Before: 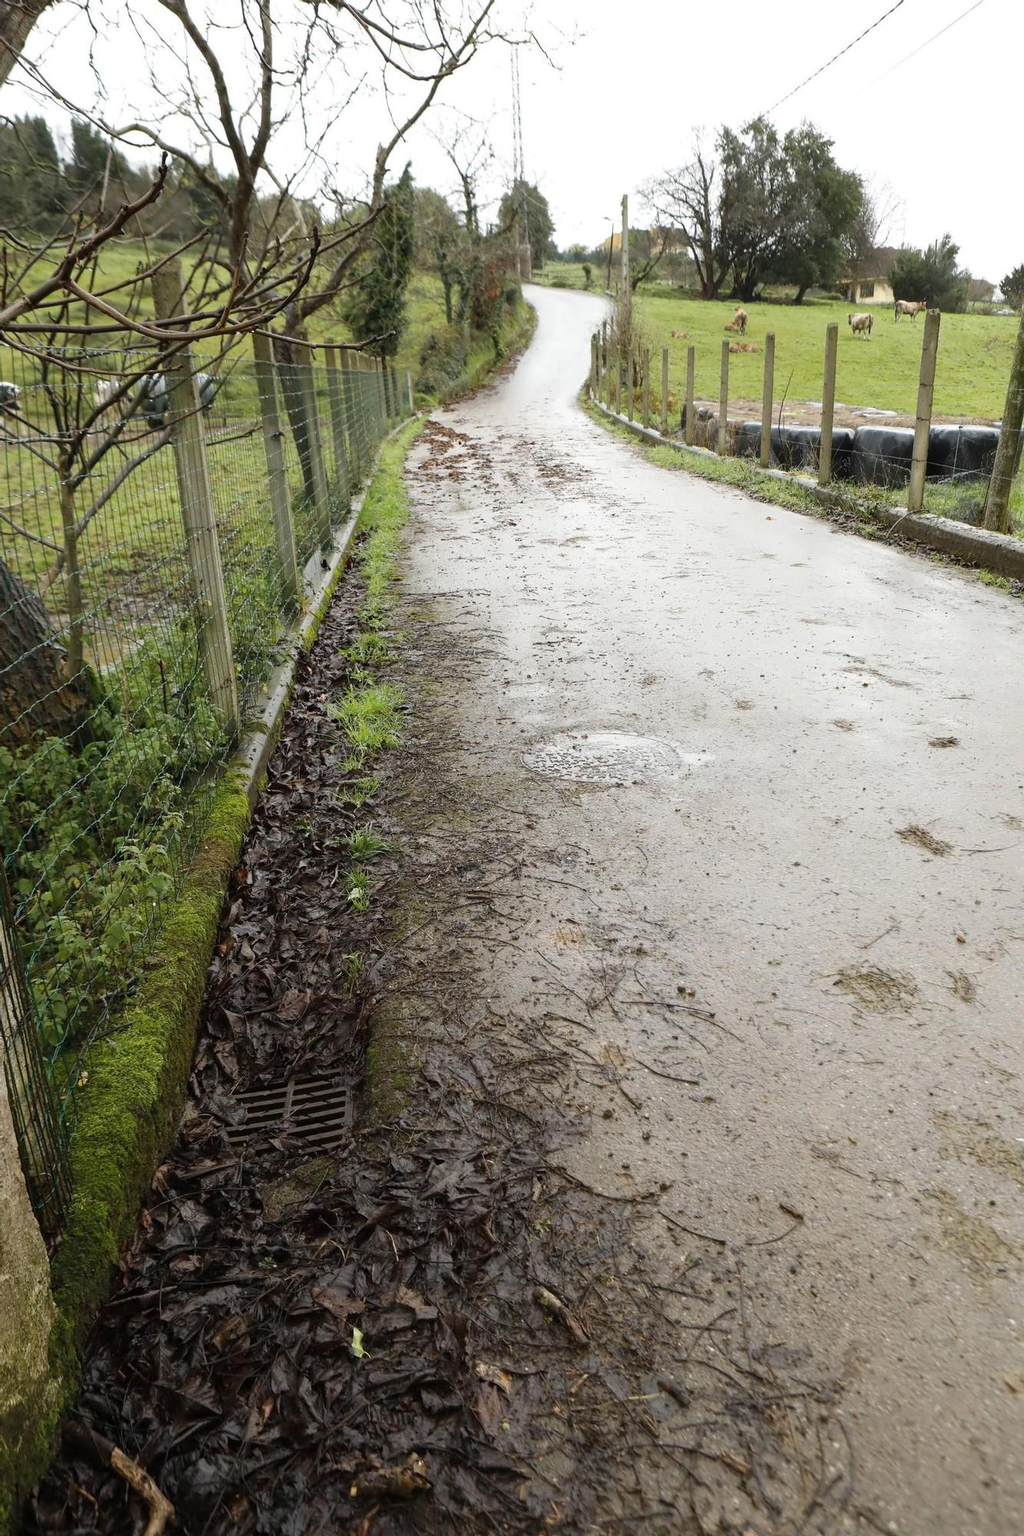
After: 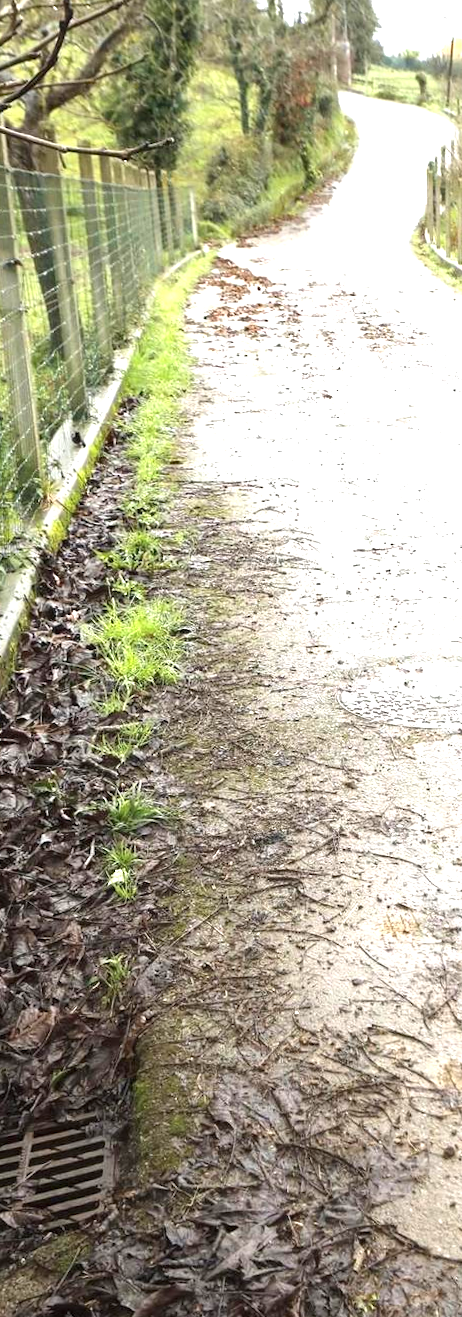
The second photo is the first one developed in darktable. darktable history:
crop and rotate: left 29.476%, top 10.214%, right 35.32%, bottom 17.333%
rotate and perspective: rotation -0.013°, lens shift (vertical) -0.027, lens shift (horizontal) 0.178, crop left 0.016, crop right 0.989, crop top 0.082, crop bottom 0.918
exposure: black level correction 0, exposure 1.3 EV, compensate highlight preservation false
